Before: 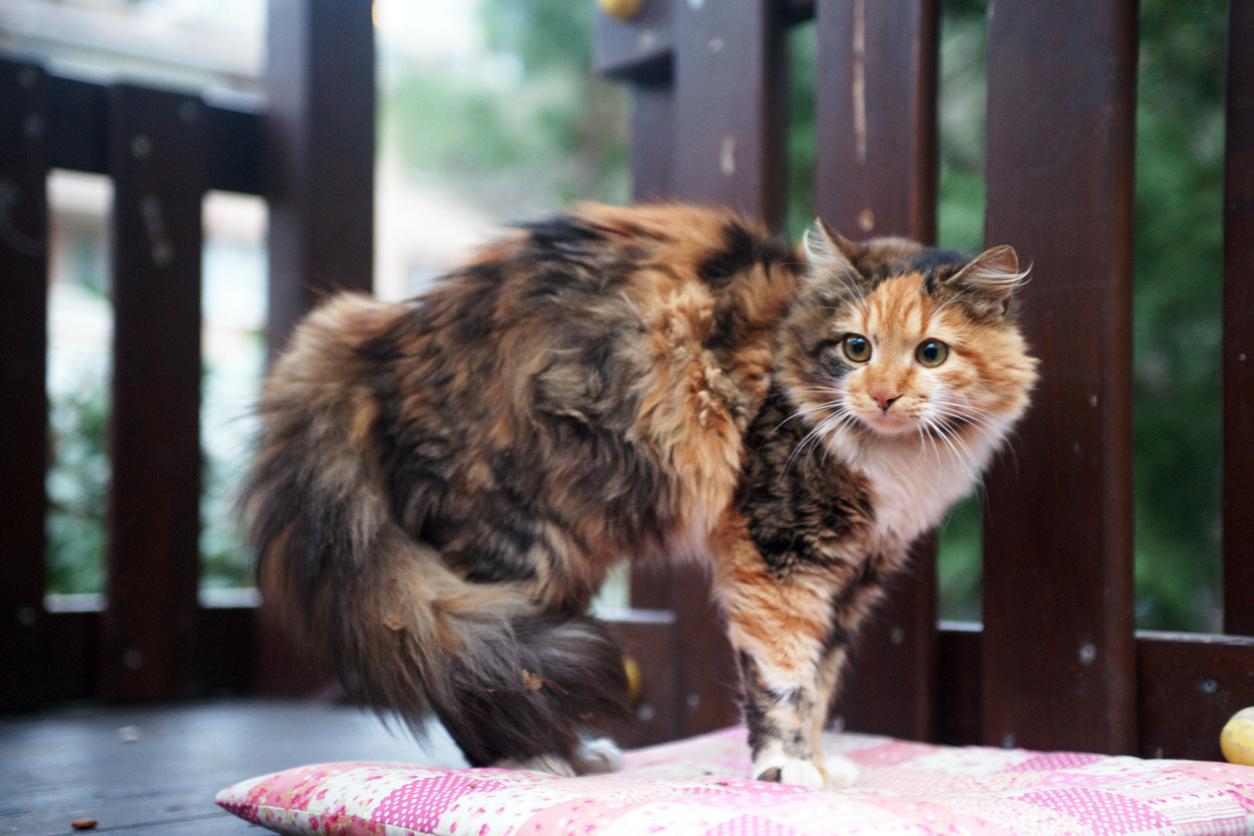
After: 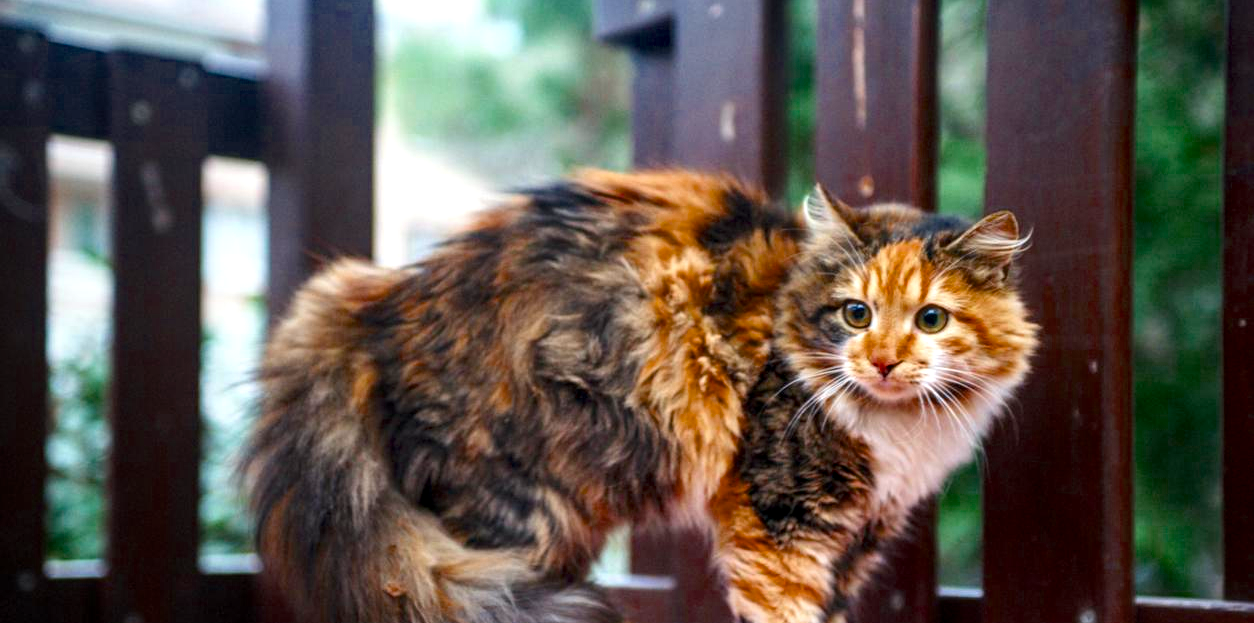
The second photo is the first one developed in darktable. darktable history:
crop: top 4.121%, bottom 21.307%
color balance rgb: perceptual saturation grading › global saturation 38.962%, perceptual brilliance grading › highlights 9.374%, perceptual brilliance grading › mid-tones 5.769%, global vibrance 1.542%, saturation formula JzAzBz (2021)
local contrast: highlights 29%, detail 130%
exposure: exposure 0.19 EV, compensate exposure bias true, compensate highlight preservation false
